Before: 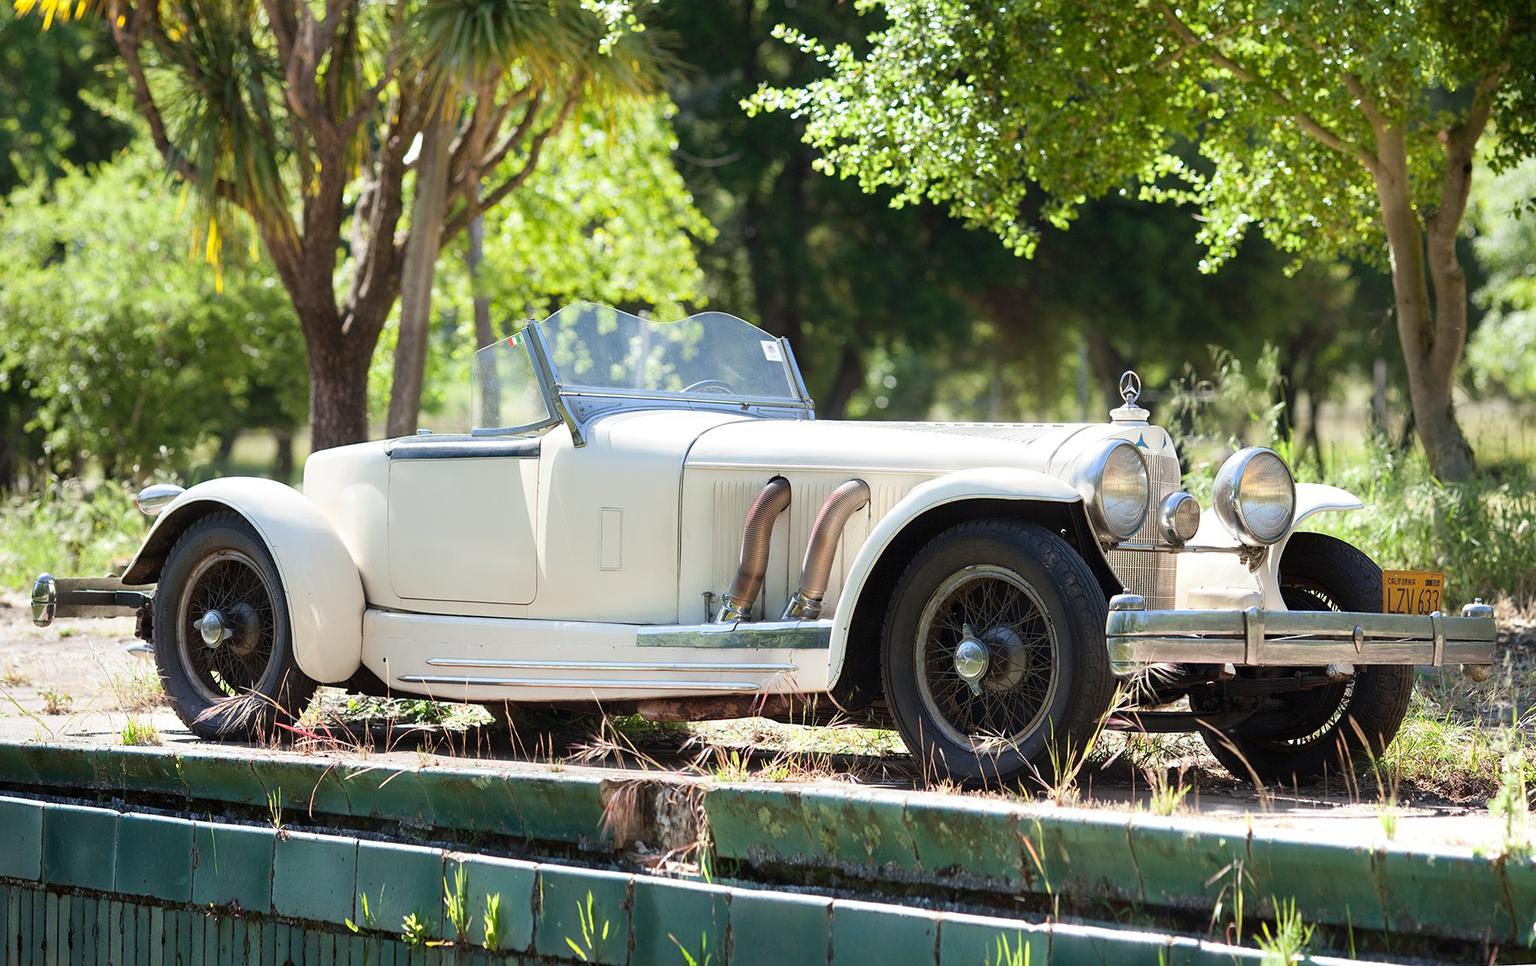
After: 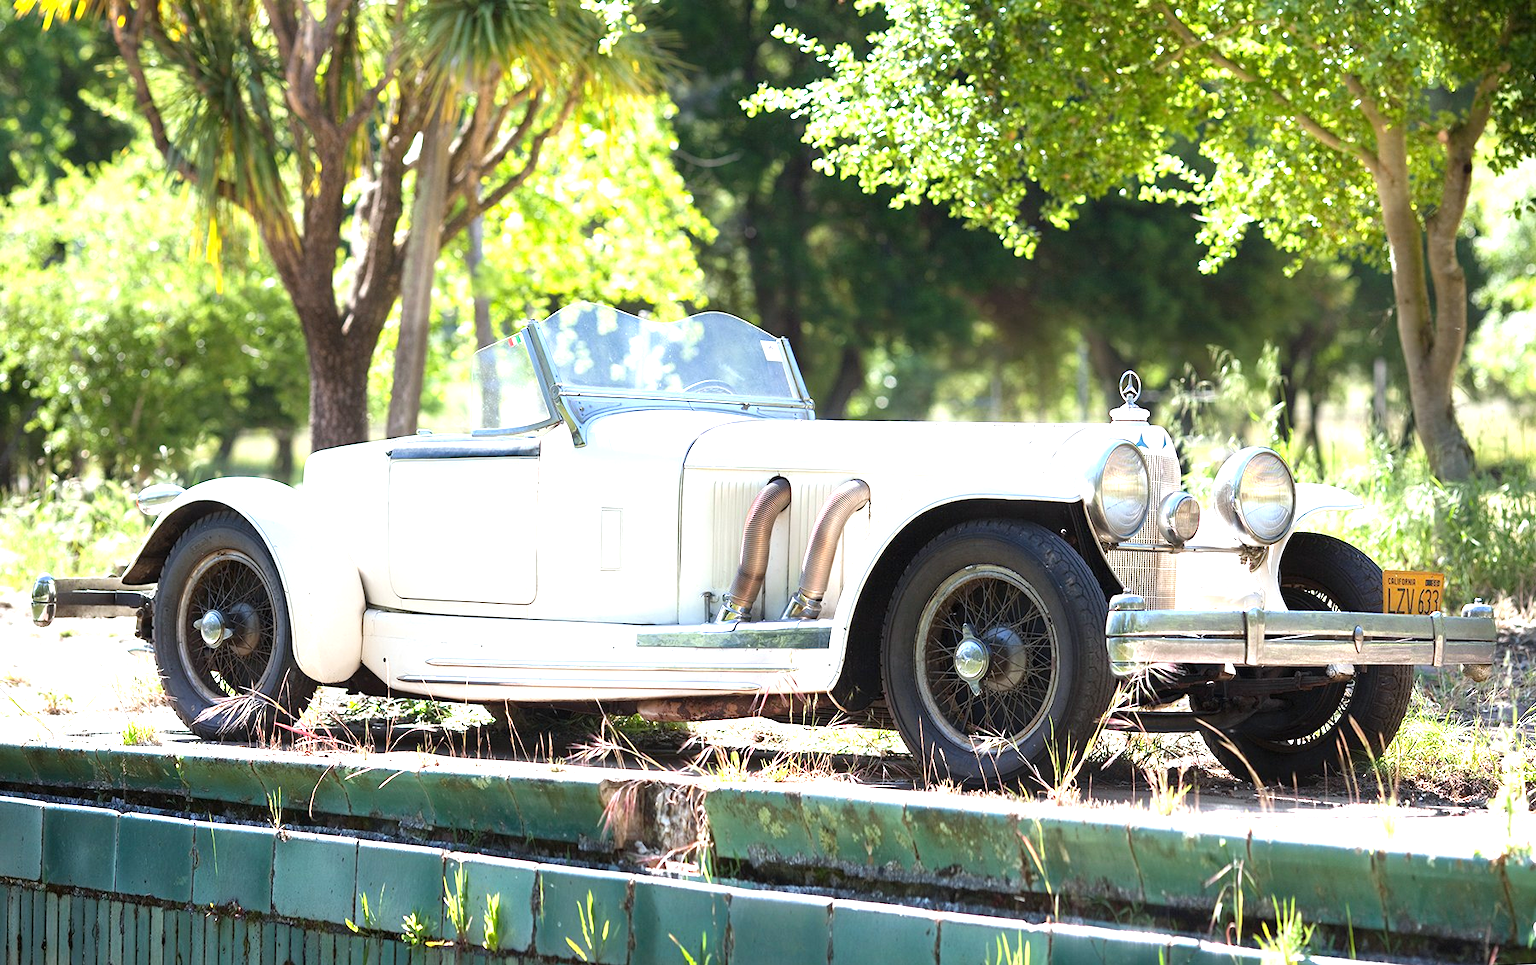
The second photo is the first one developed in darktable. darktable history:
white balance: red 0.983, blue 1.036
exposure: black level correction 0, exposure 1 EV, compensate exposure bias true, compensate highlight preservation false
